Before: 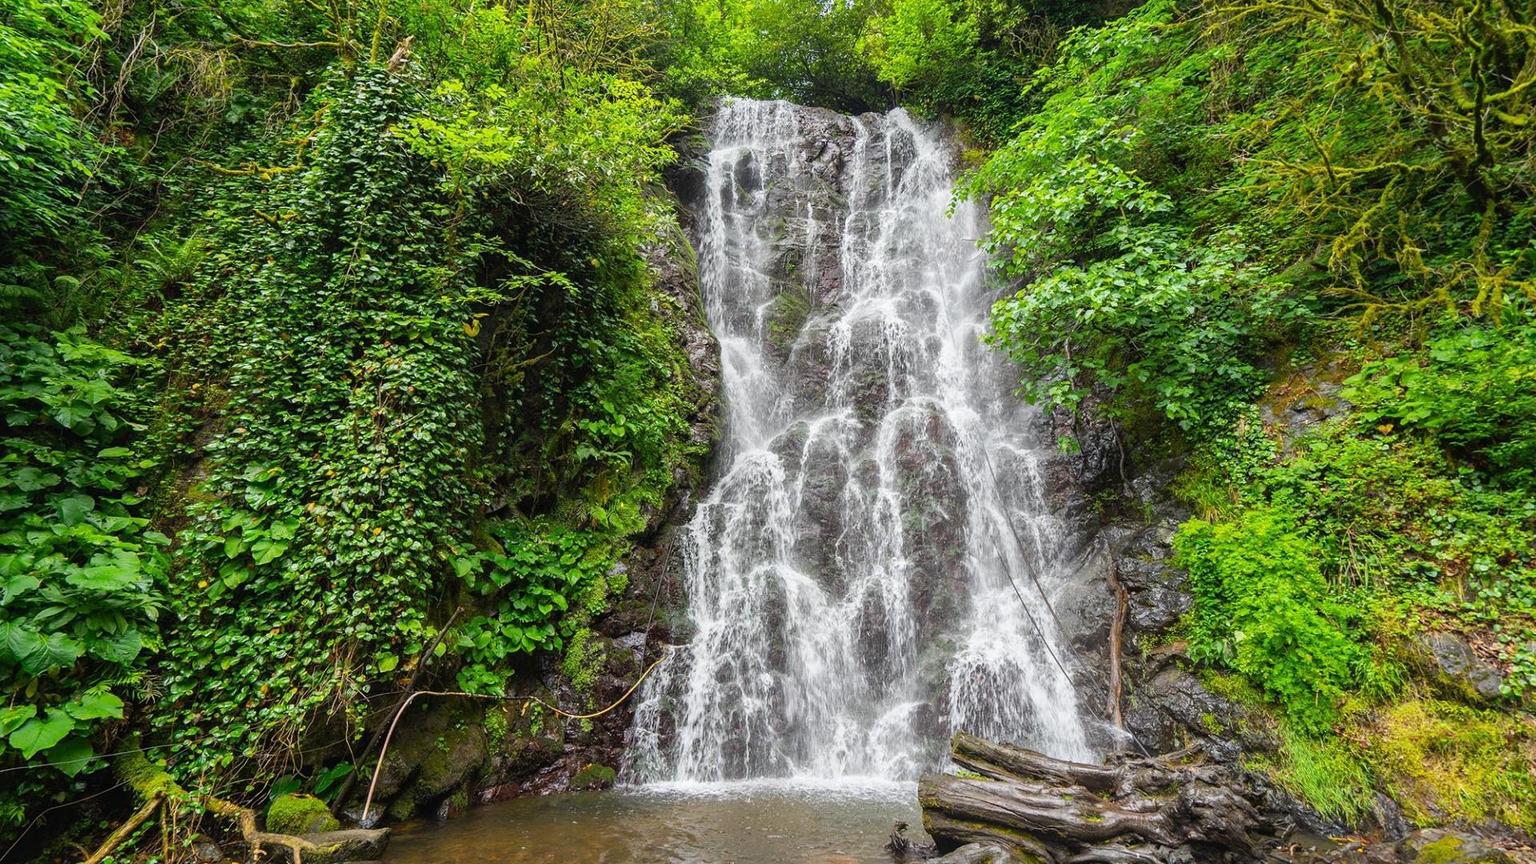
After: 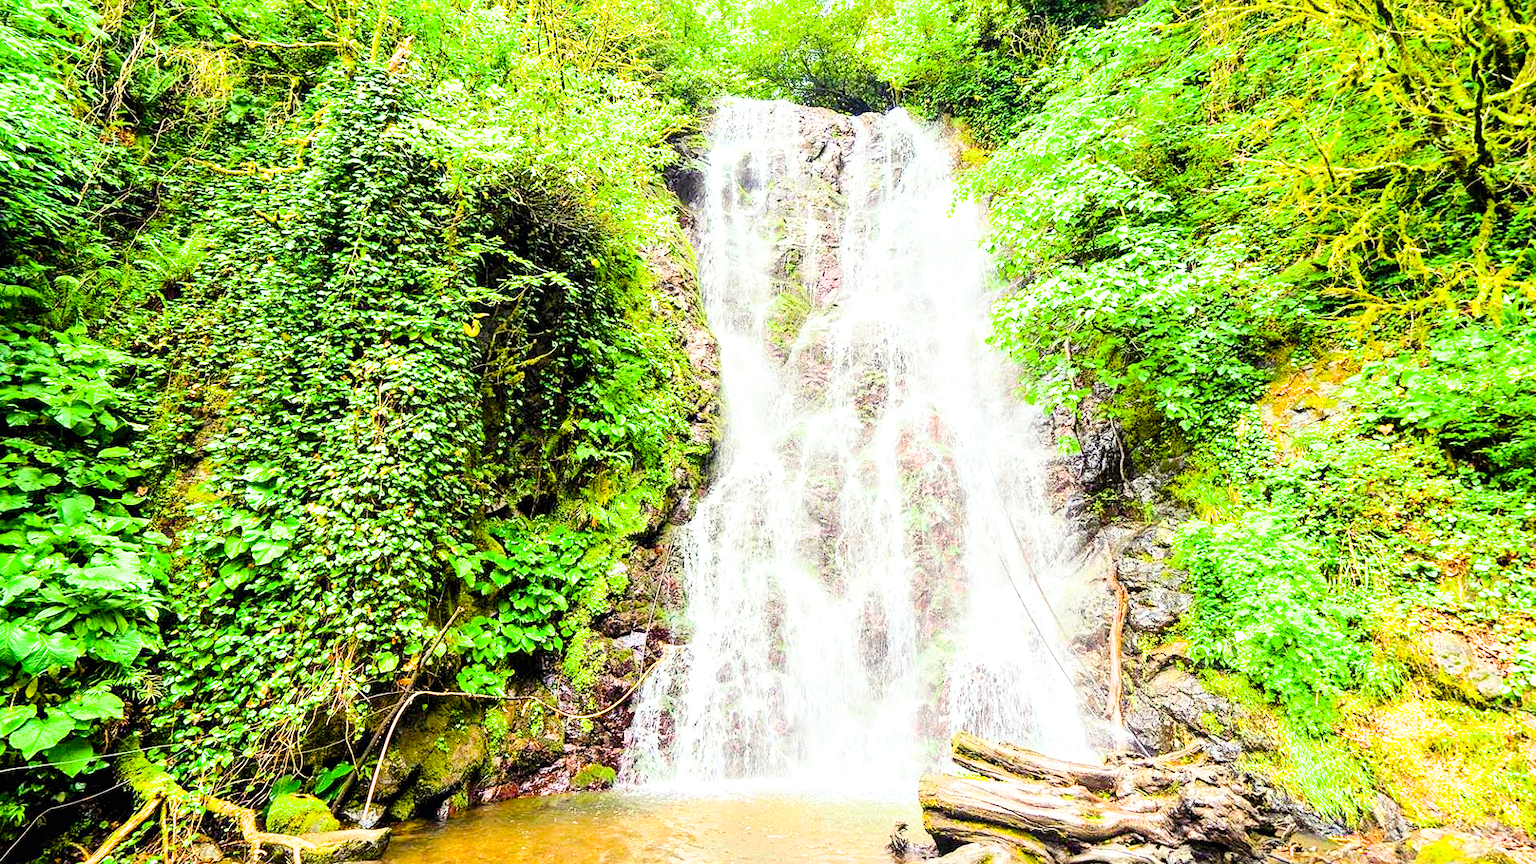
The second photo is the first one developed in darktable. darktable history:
color balance rgb: shadows lift › luminance -21.66%, shadows lift › chroma 6.57%, shadows lift › hue 270°, power › chroma 0.68%, power › hue 60°, highlights gain › luminance 6.08%, highlights gain › chroma 1.33%, highlights gain › hue 90°, global offset › luminance -0.87%, perceptual saturation grading › global saturation 26.86%, perceptual saturation grading › highlights -28.39%, perceptual saturation grading › mid-tones 15.22%, perceptual saturation grading › shadows 33.98%, perceptual brilliance grading › highlights 10%, perceptual brilliance grading › mid-tones 5%
contrast brightness saturation: contrast 0.2, brightness 0.16, saturation 0.22
filmic rgb: black relative exposure -7.65 EV, white relative exposure 4.56 EV, hardness 3.61, color science v6 (2022)
sharpen: amount 0.2
exposure: black level correction 0.001, exposure 2 EV, compensate highlight preservation false
